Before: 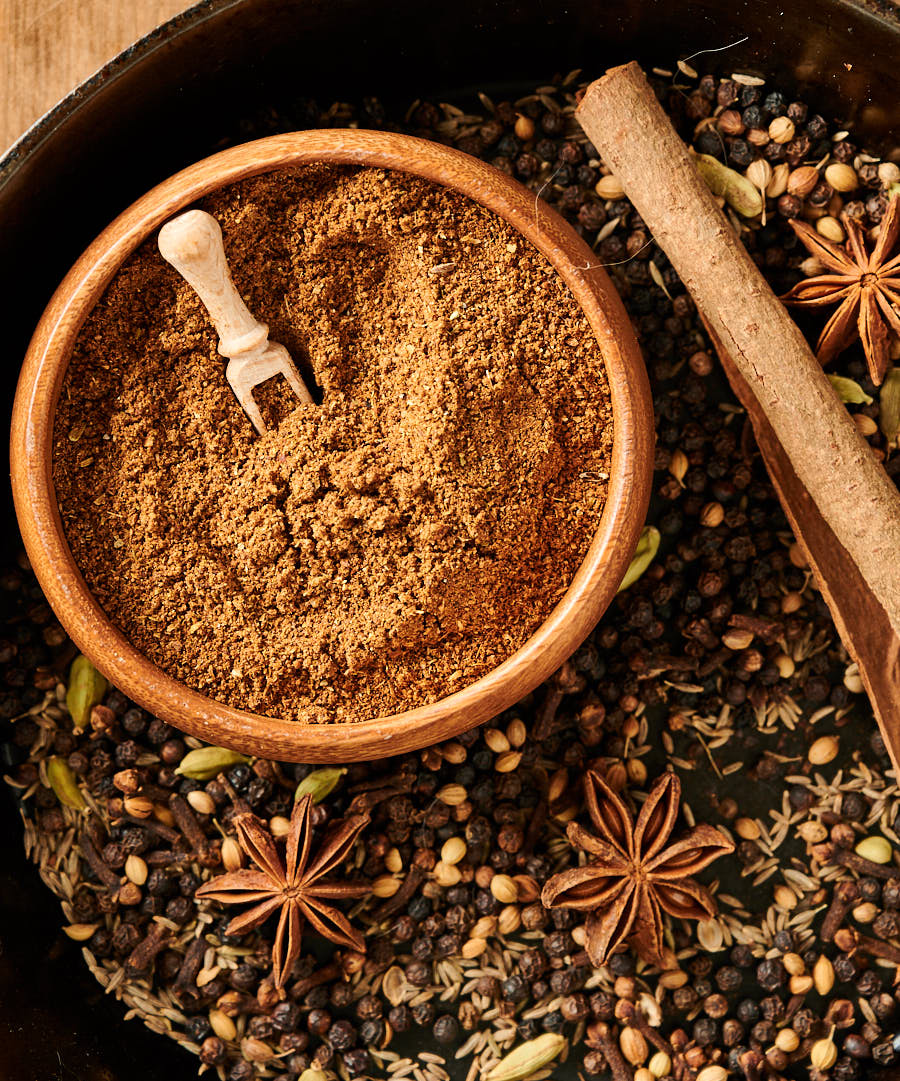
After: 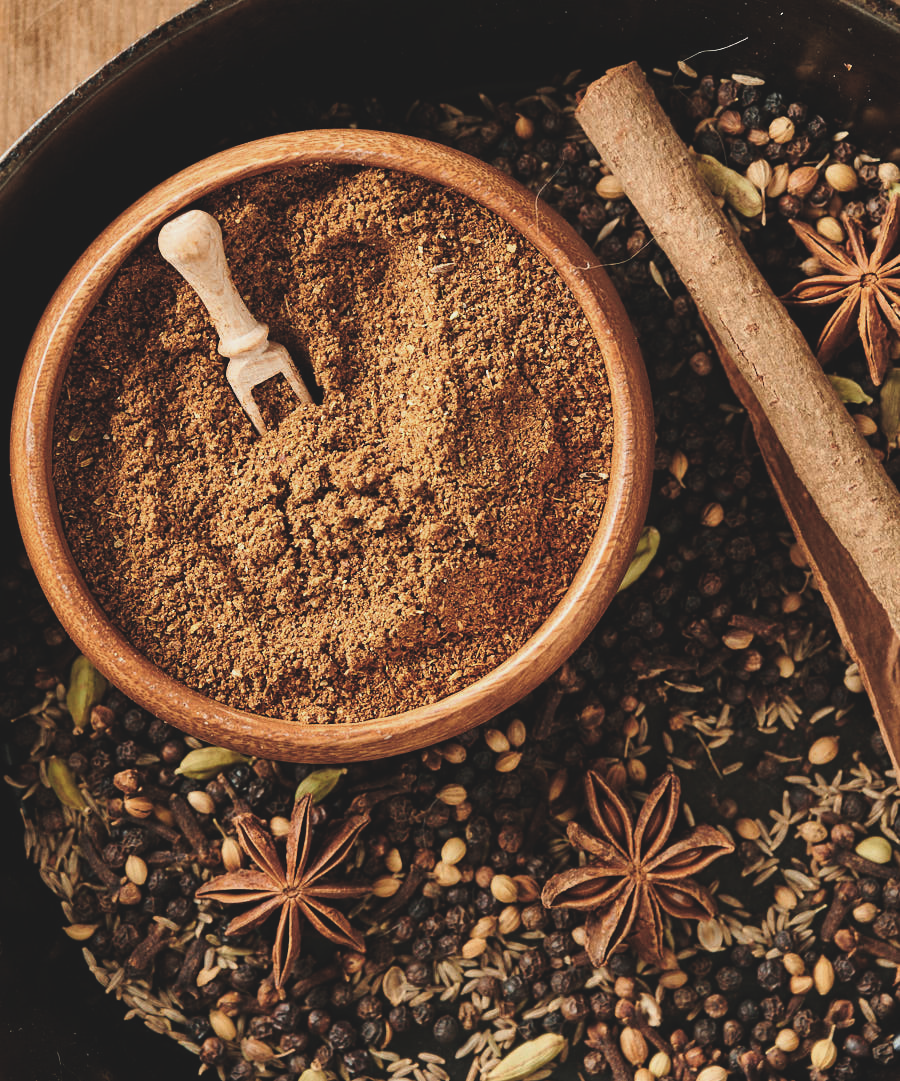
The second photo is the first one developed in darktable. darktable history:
filmic rgb: black relative exposure -8.03 EV, white relative exposure 2.45 EV, hardness 6.32
exposure: black level correction -0.034, exposure -0.495 EV, compensate highlight preservation false
